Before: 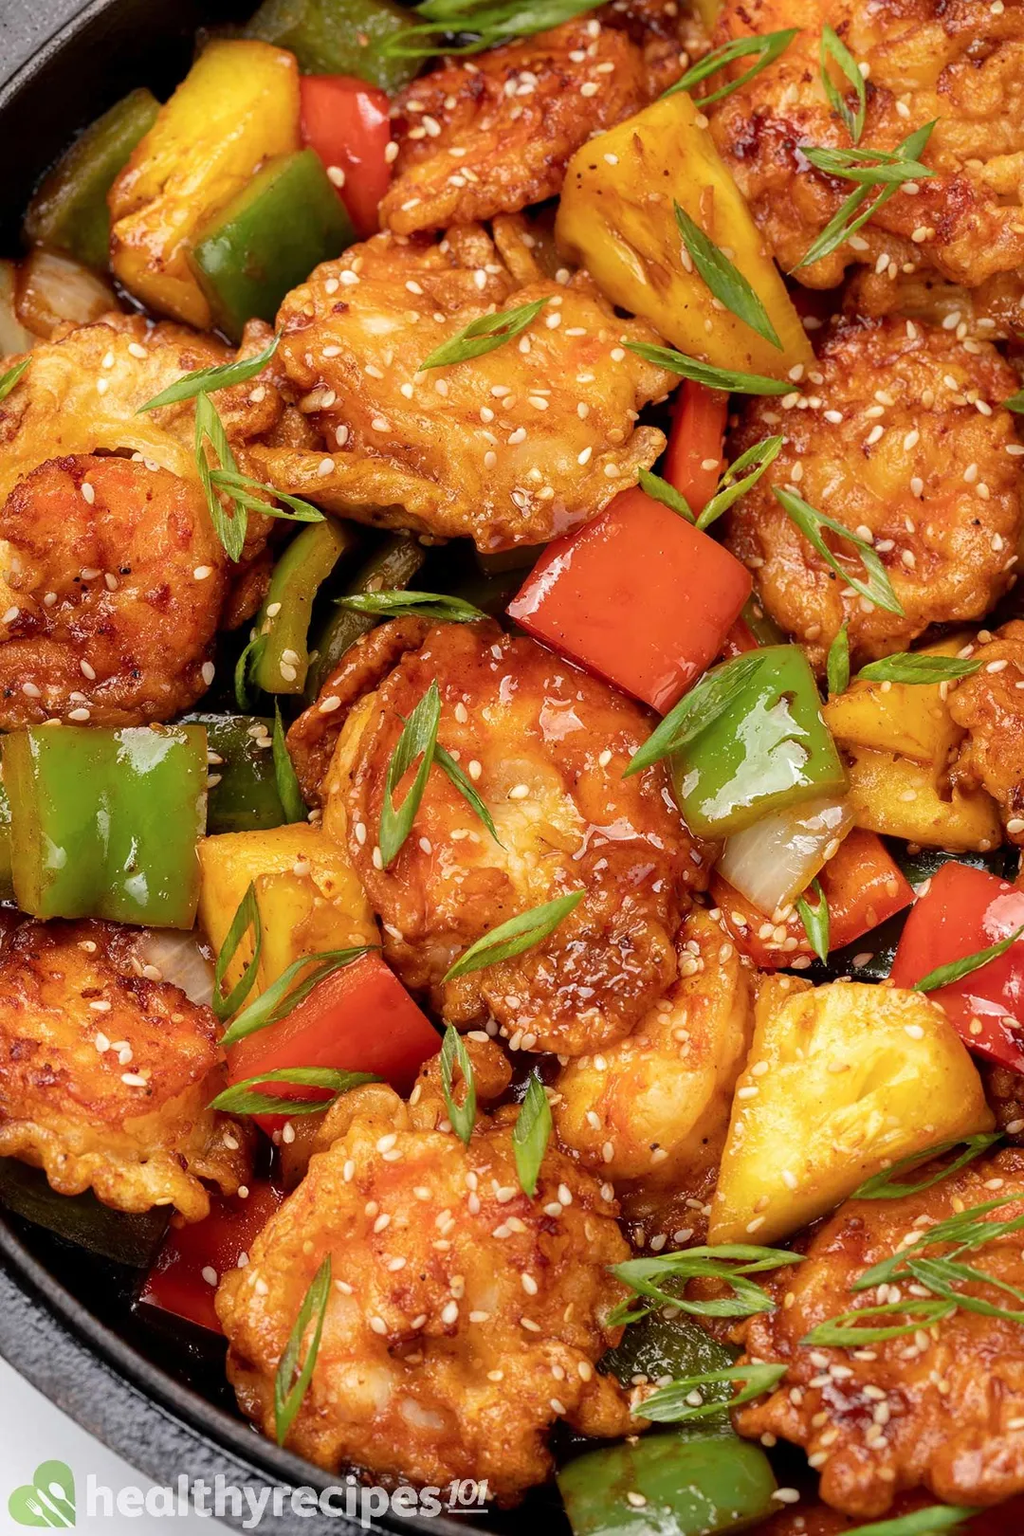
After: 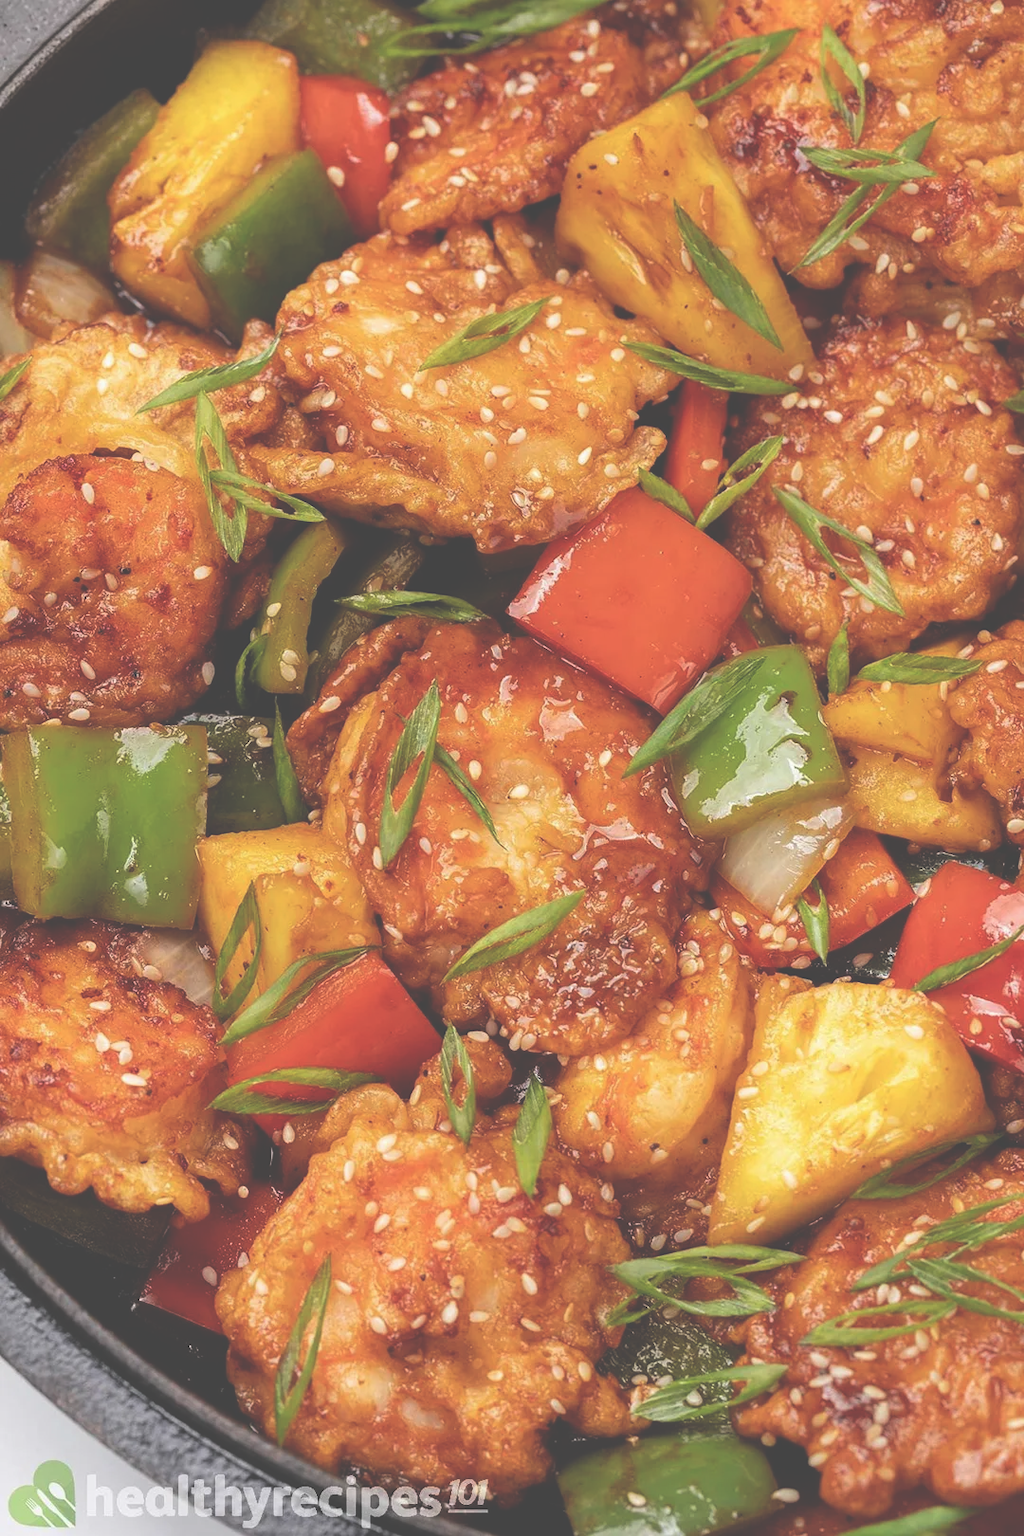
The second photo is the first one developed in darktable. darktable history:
exposure: black level correction -0.063, exposure -0.049 EV, compensate exposure bias true, compensate highlight preservation false
tone equalizer: mask exposure compensation -0.514 EV
